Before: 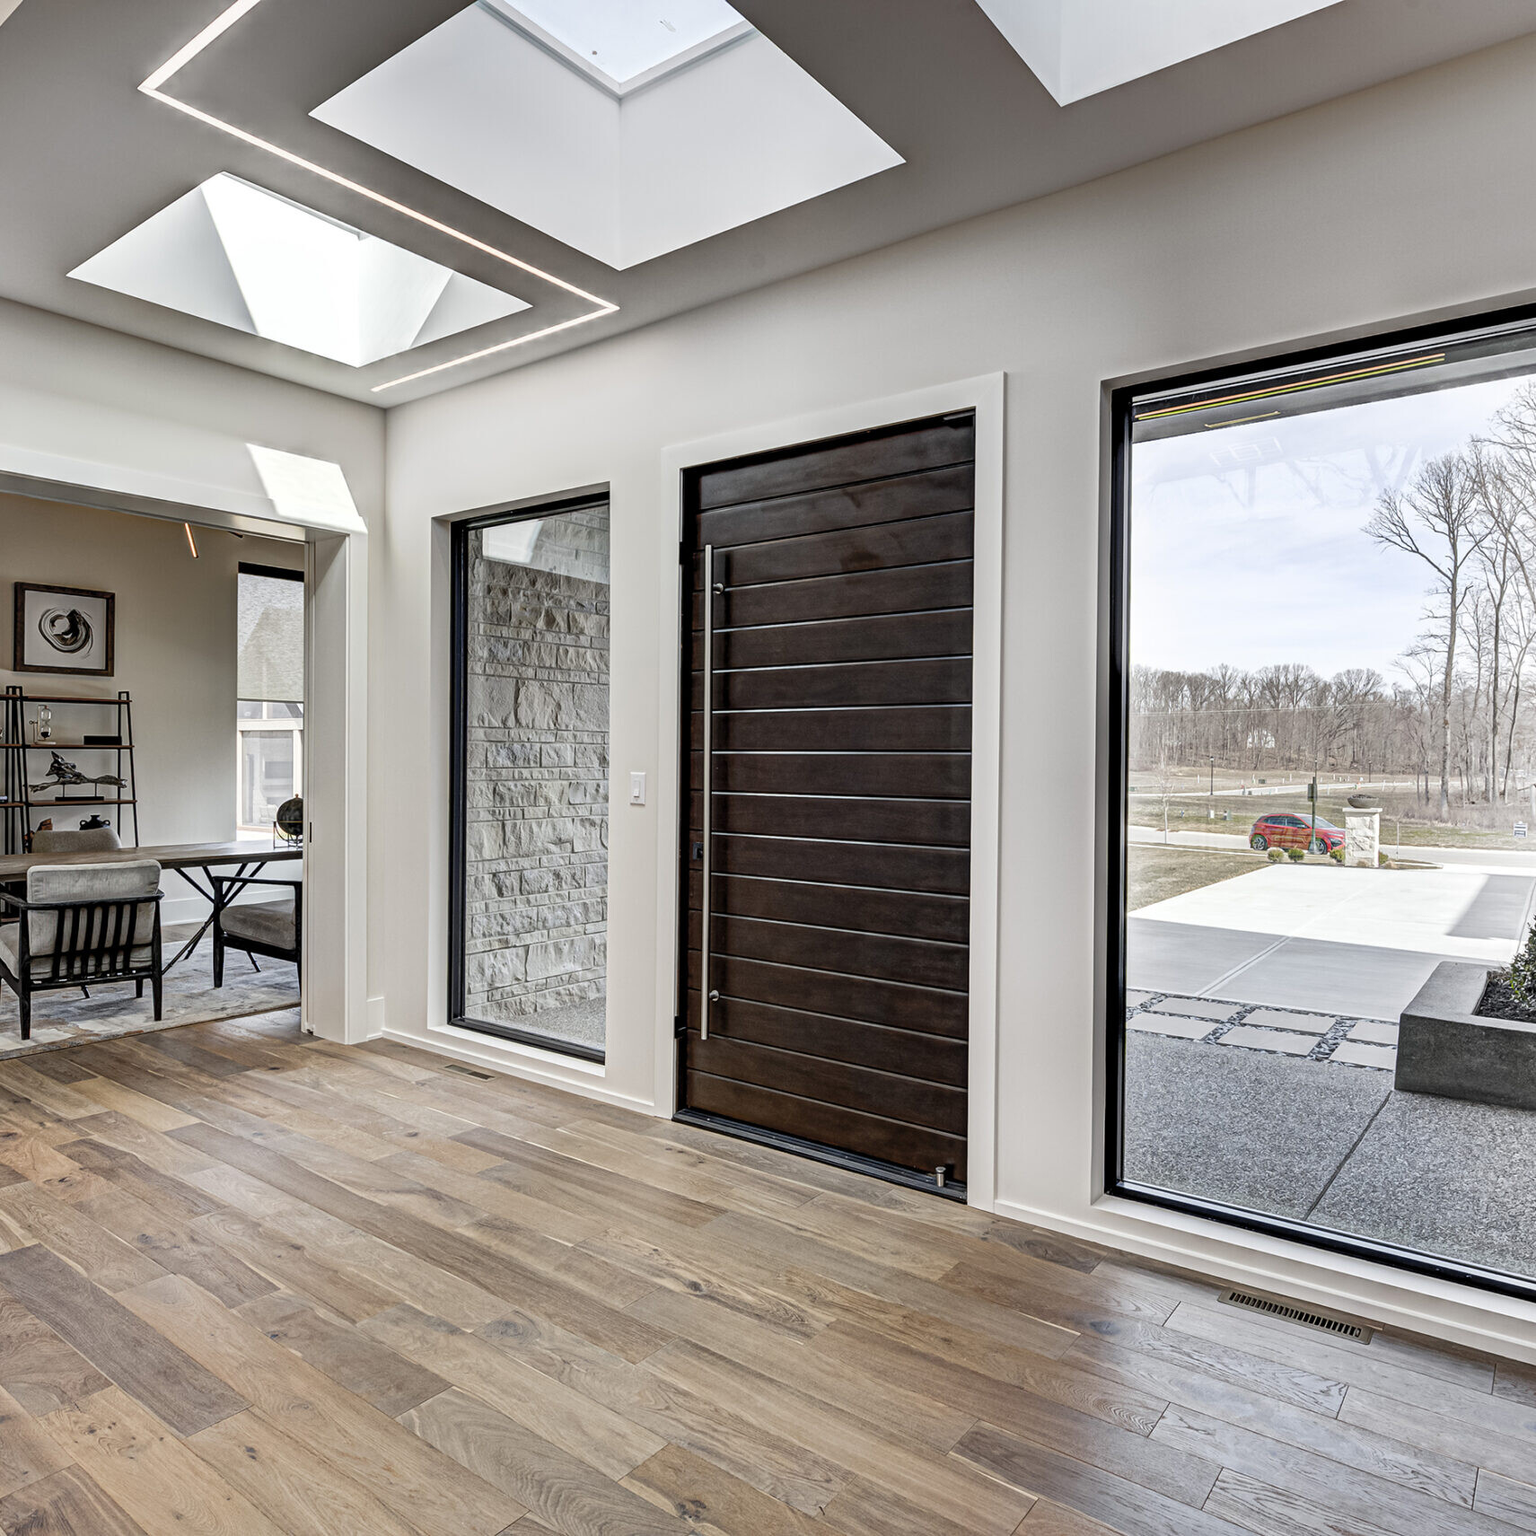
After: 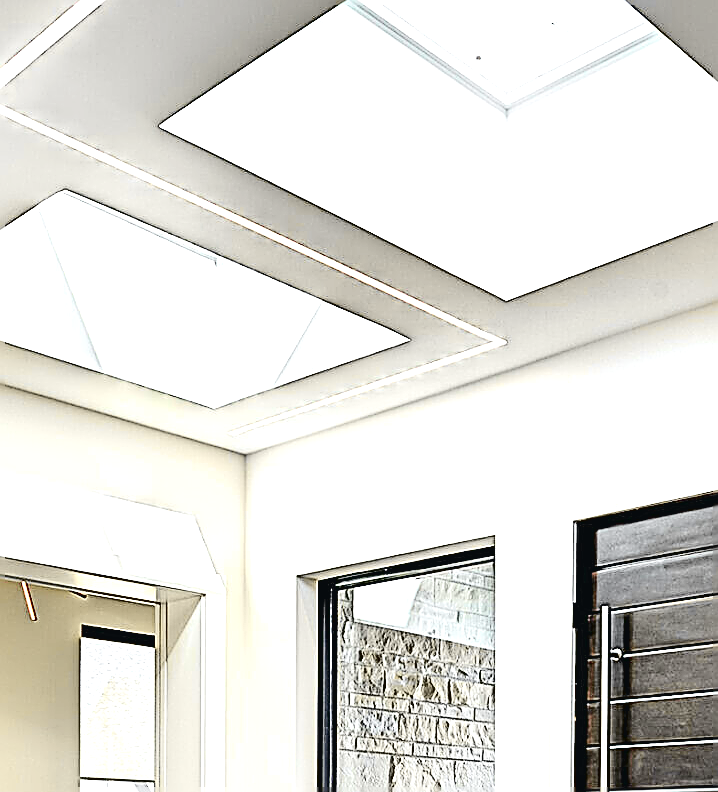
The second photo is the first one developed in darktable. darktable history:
sharpen: amount 2
crop and rotate: left 10.817%, top 0.062%, right 47.194%, bottom 53.626%
exposure: exposure 1.5 EV, compensate highlight preservation false
tone curve: curves: ch0 [(0, 0.026) (0.104, 0.1) (0.233, 0.262) (0.398, 0.507) (0.498, 0.621) (0.65, 0.757) (0.835, 0.883) (1, 0.961)]; ch1 [(0, 0) (0.346, 0.307) (0.408, 0.369) (0.453, 0.457) (0.482, 0.476) (0.502, 0.498) (0.521, 0.503) (0.553, 0.554) (0.638, 0.646) (0.693, 0.727) (1, 1)]; ch2 [(0, 0) (0.366, 0.337) (0.434, 0.46) (0.485, 0.494) (0.5, 0.494) (0.511, 0.508) (0.537, 0.55) (0.579, 0.599) (0.663, 0.67) (1, 1)], color space Lab, independent channels, preserve colors none
